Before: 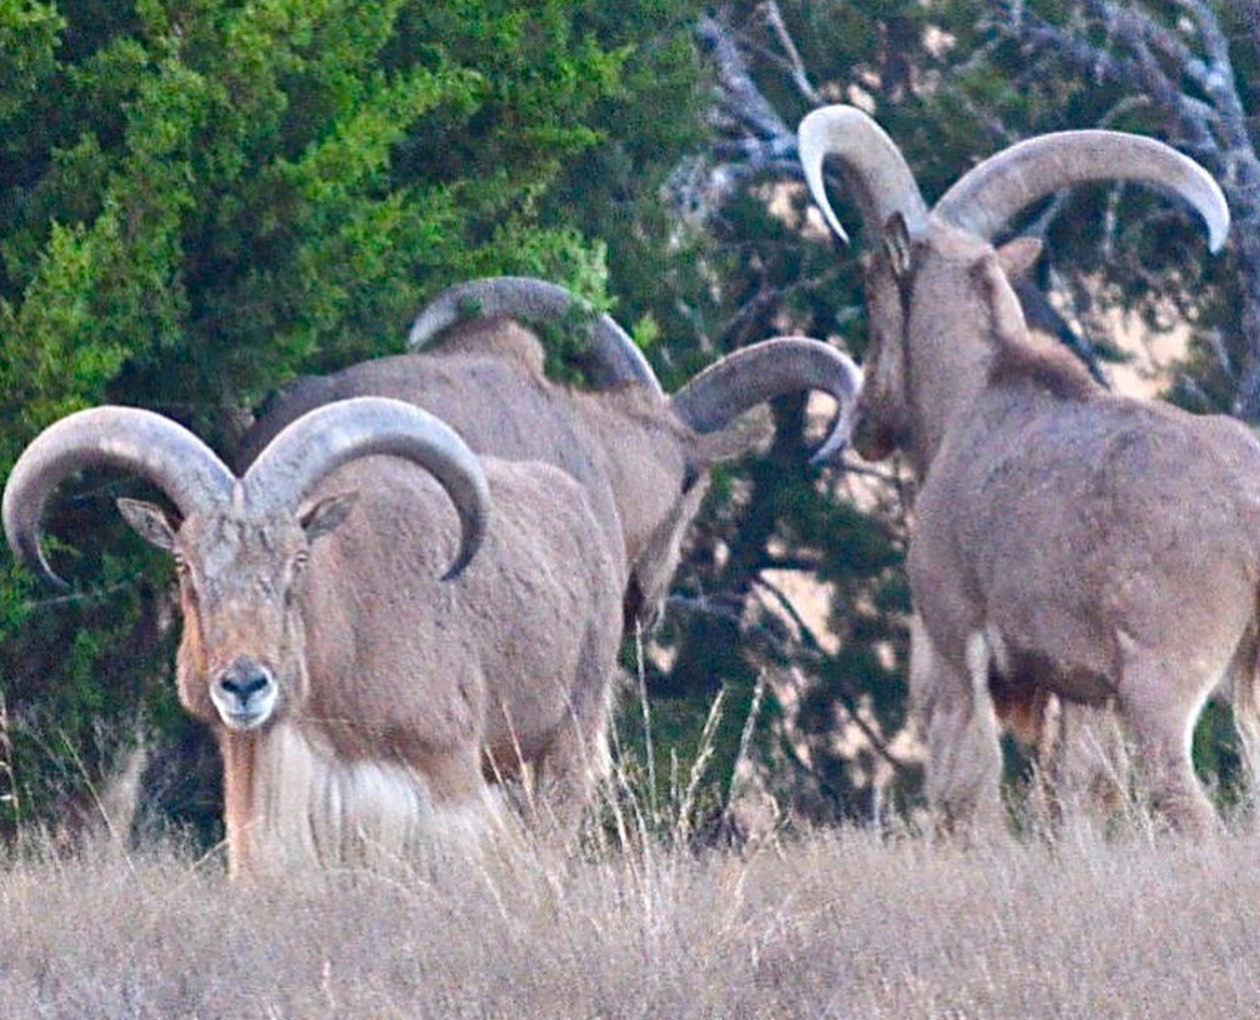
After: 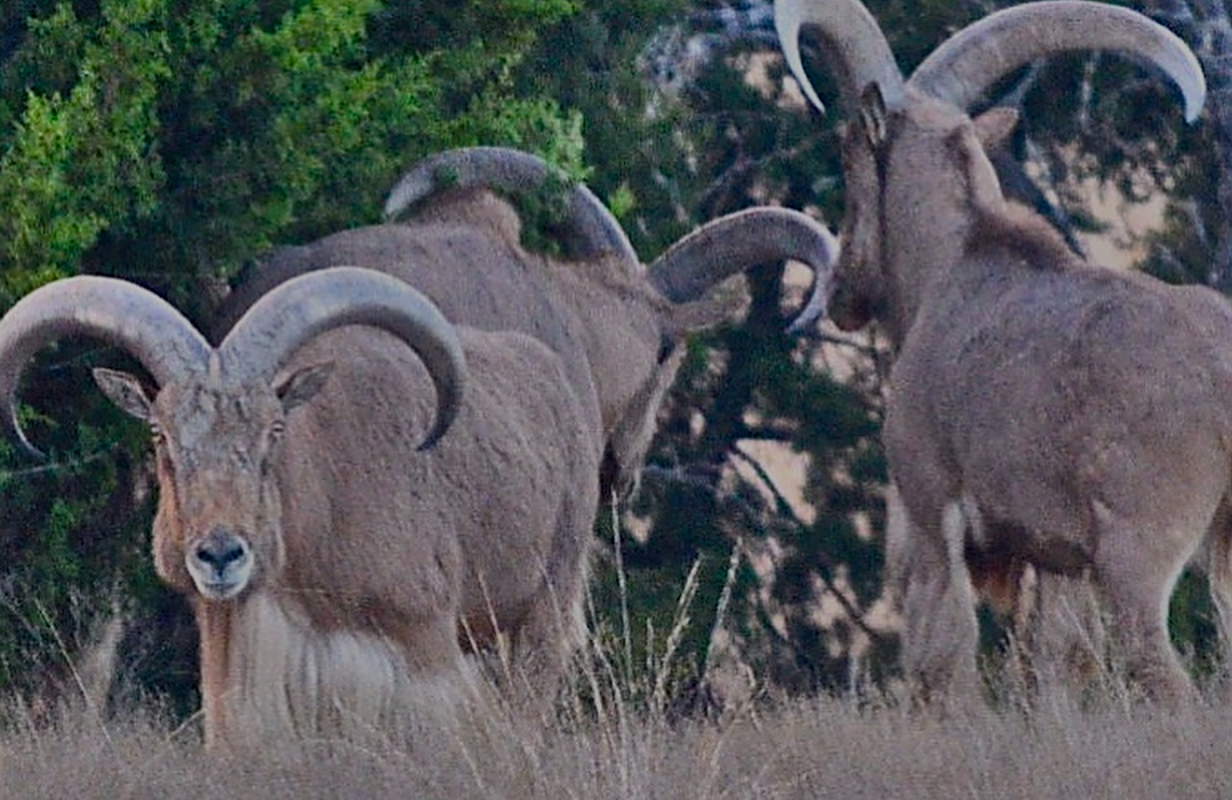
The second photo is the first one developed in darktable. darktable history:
shadows and highlights: soften with gaussian
exposure: exposure -1.451 EV, compensate highlight preservation false
sharpen: on, module defaults
crop and rotate: left 1.912%, top 12.761%, right 0.253%, bottom 8.758%
